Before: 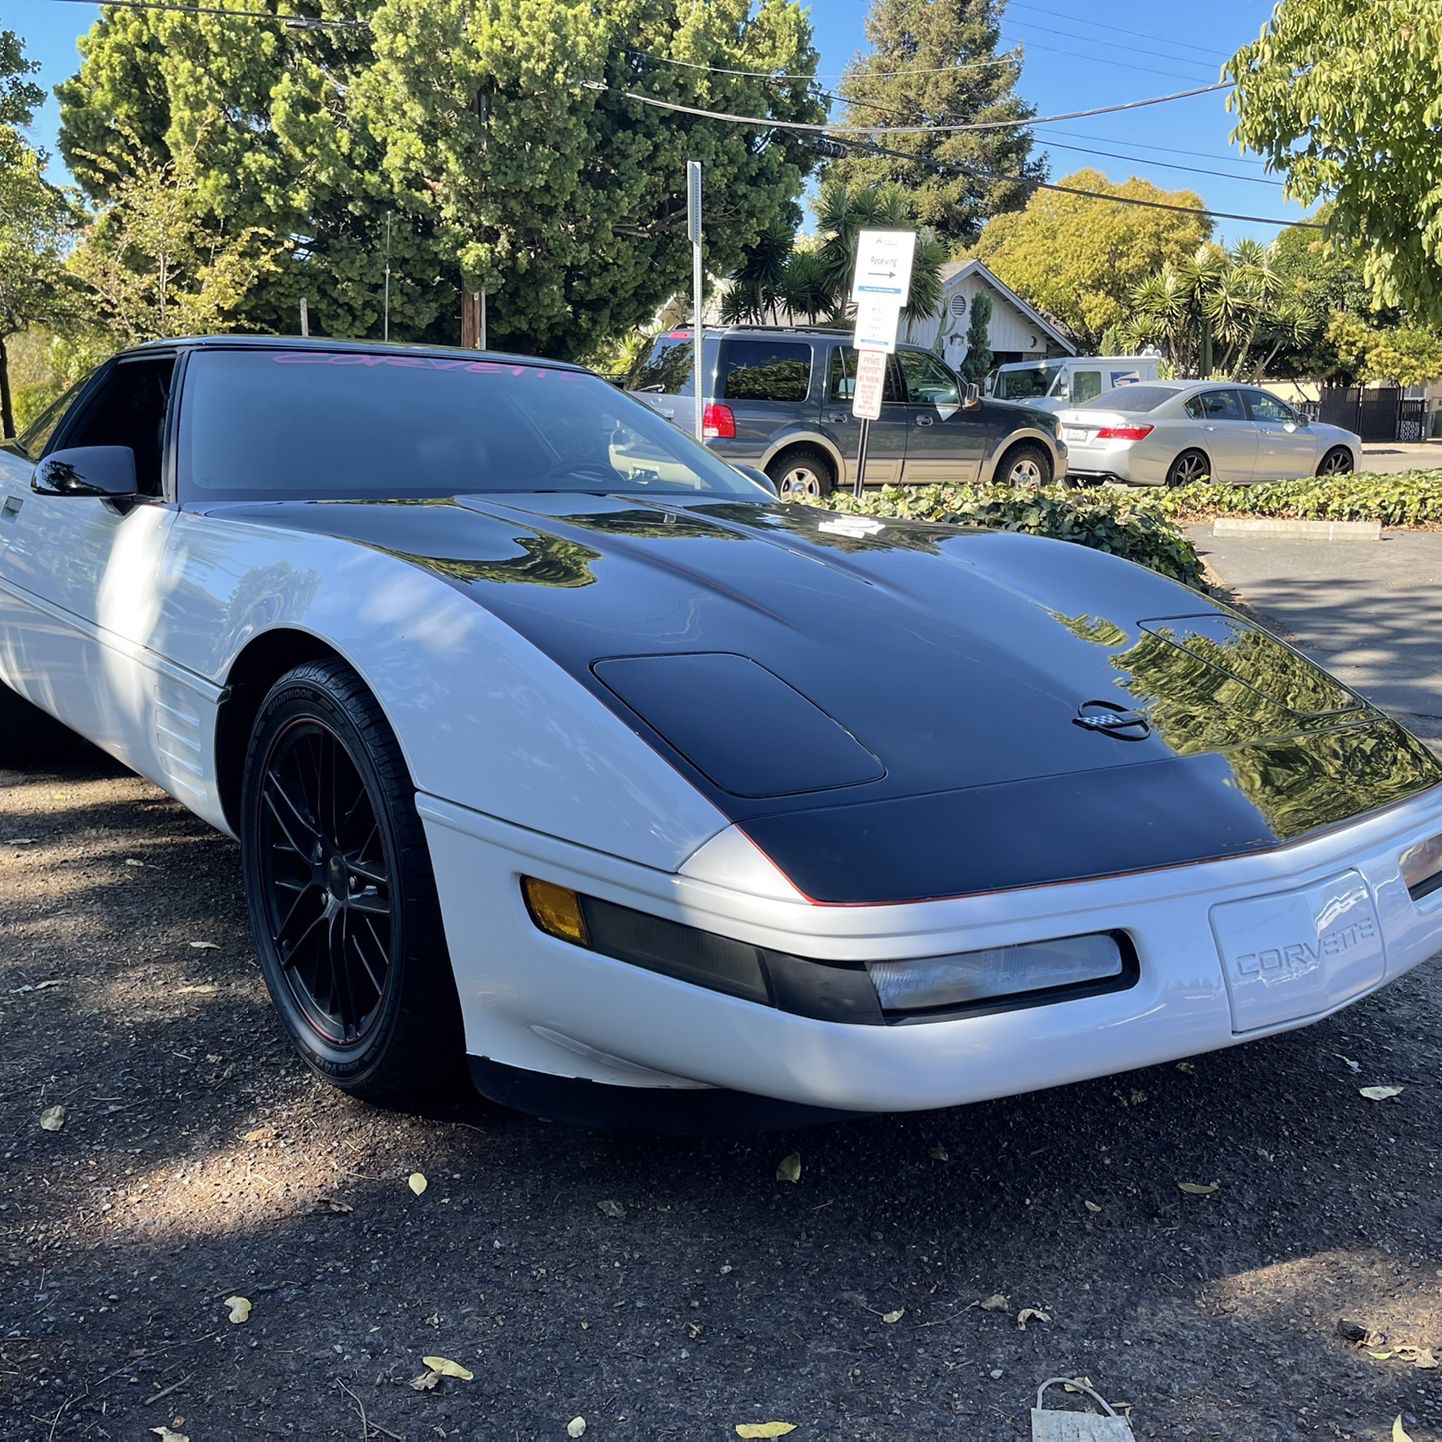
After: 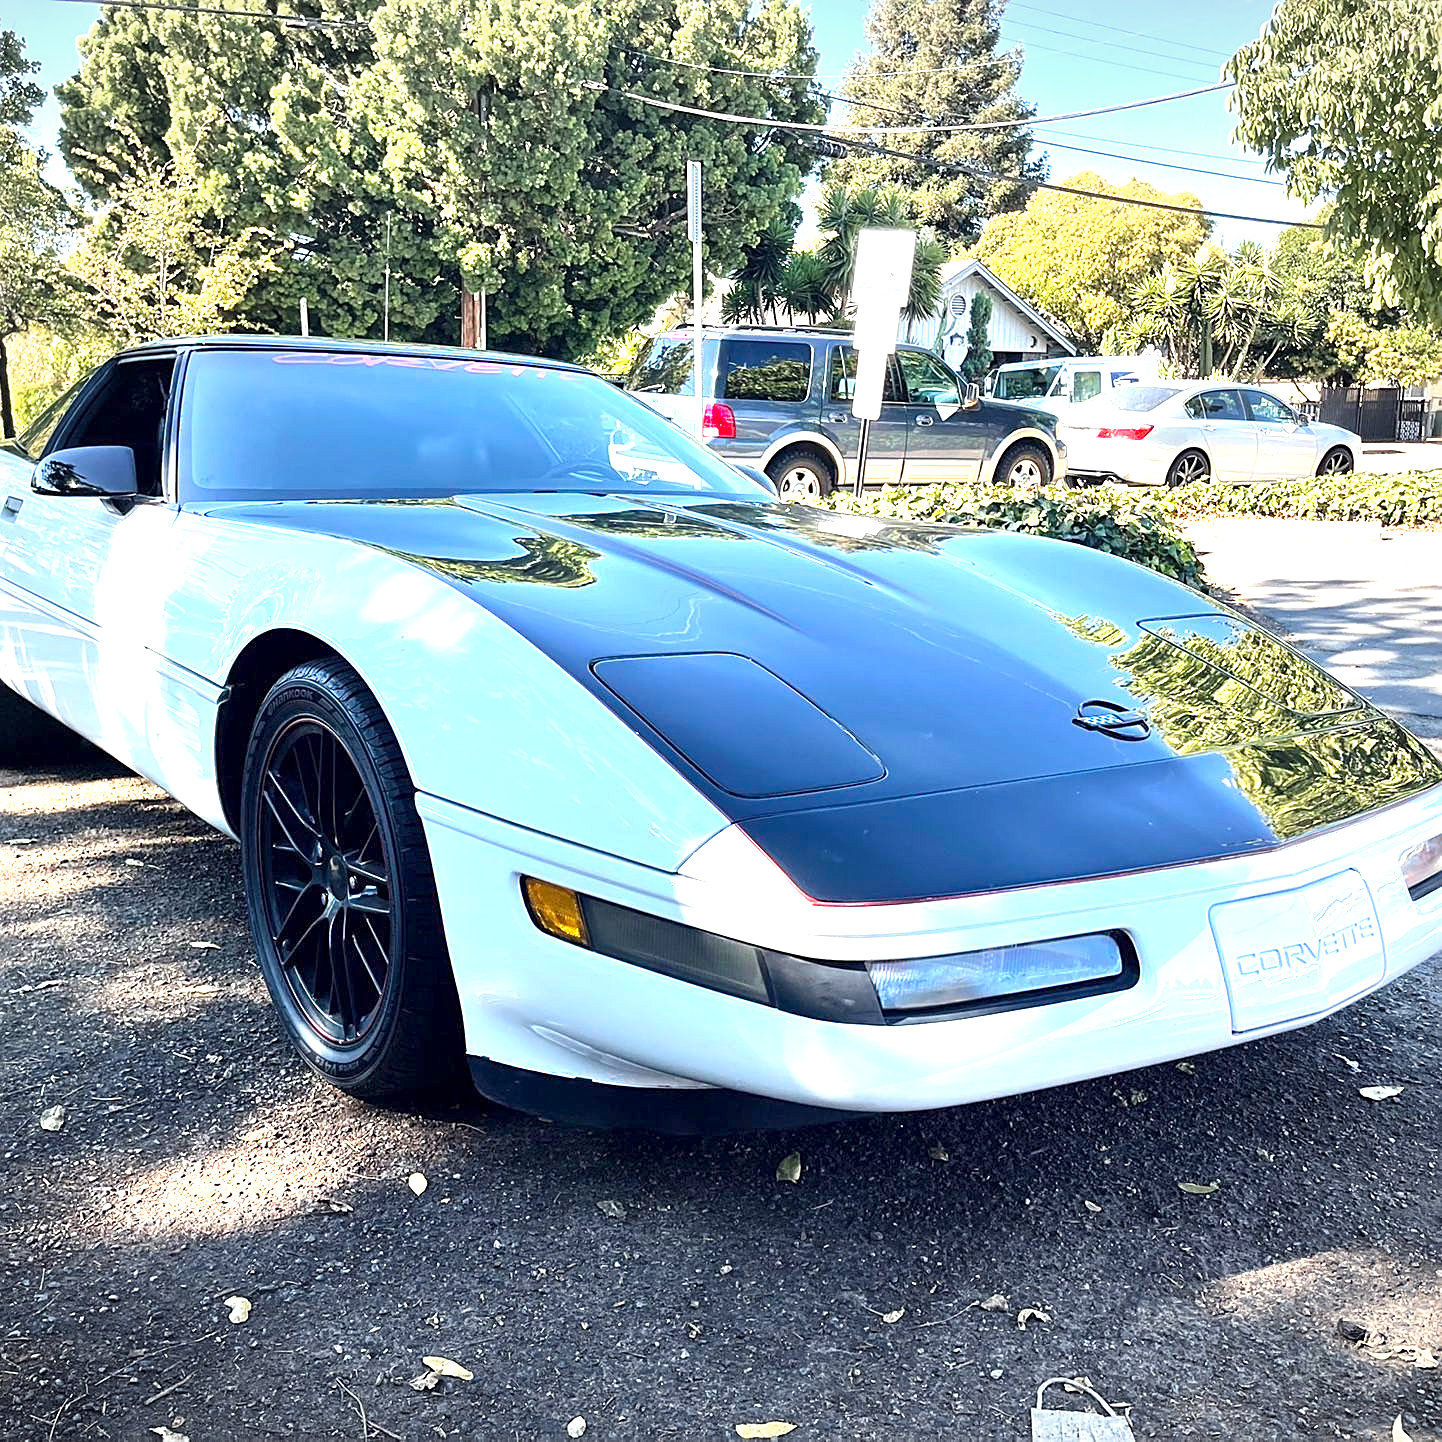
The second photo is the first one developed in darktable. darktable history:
exposure: black level correction 0, exposure 1.742 EV, compensate highlight preservation false
local contrast: highlights 104%, shadows 102%, detail 119%, midtone range 0.2
sharpen: on, module defaults
vignetting: fall-off radius 100.56%, width/height ratio 1.342, unbound false
